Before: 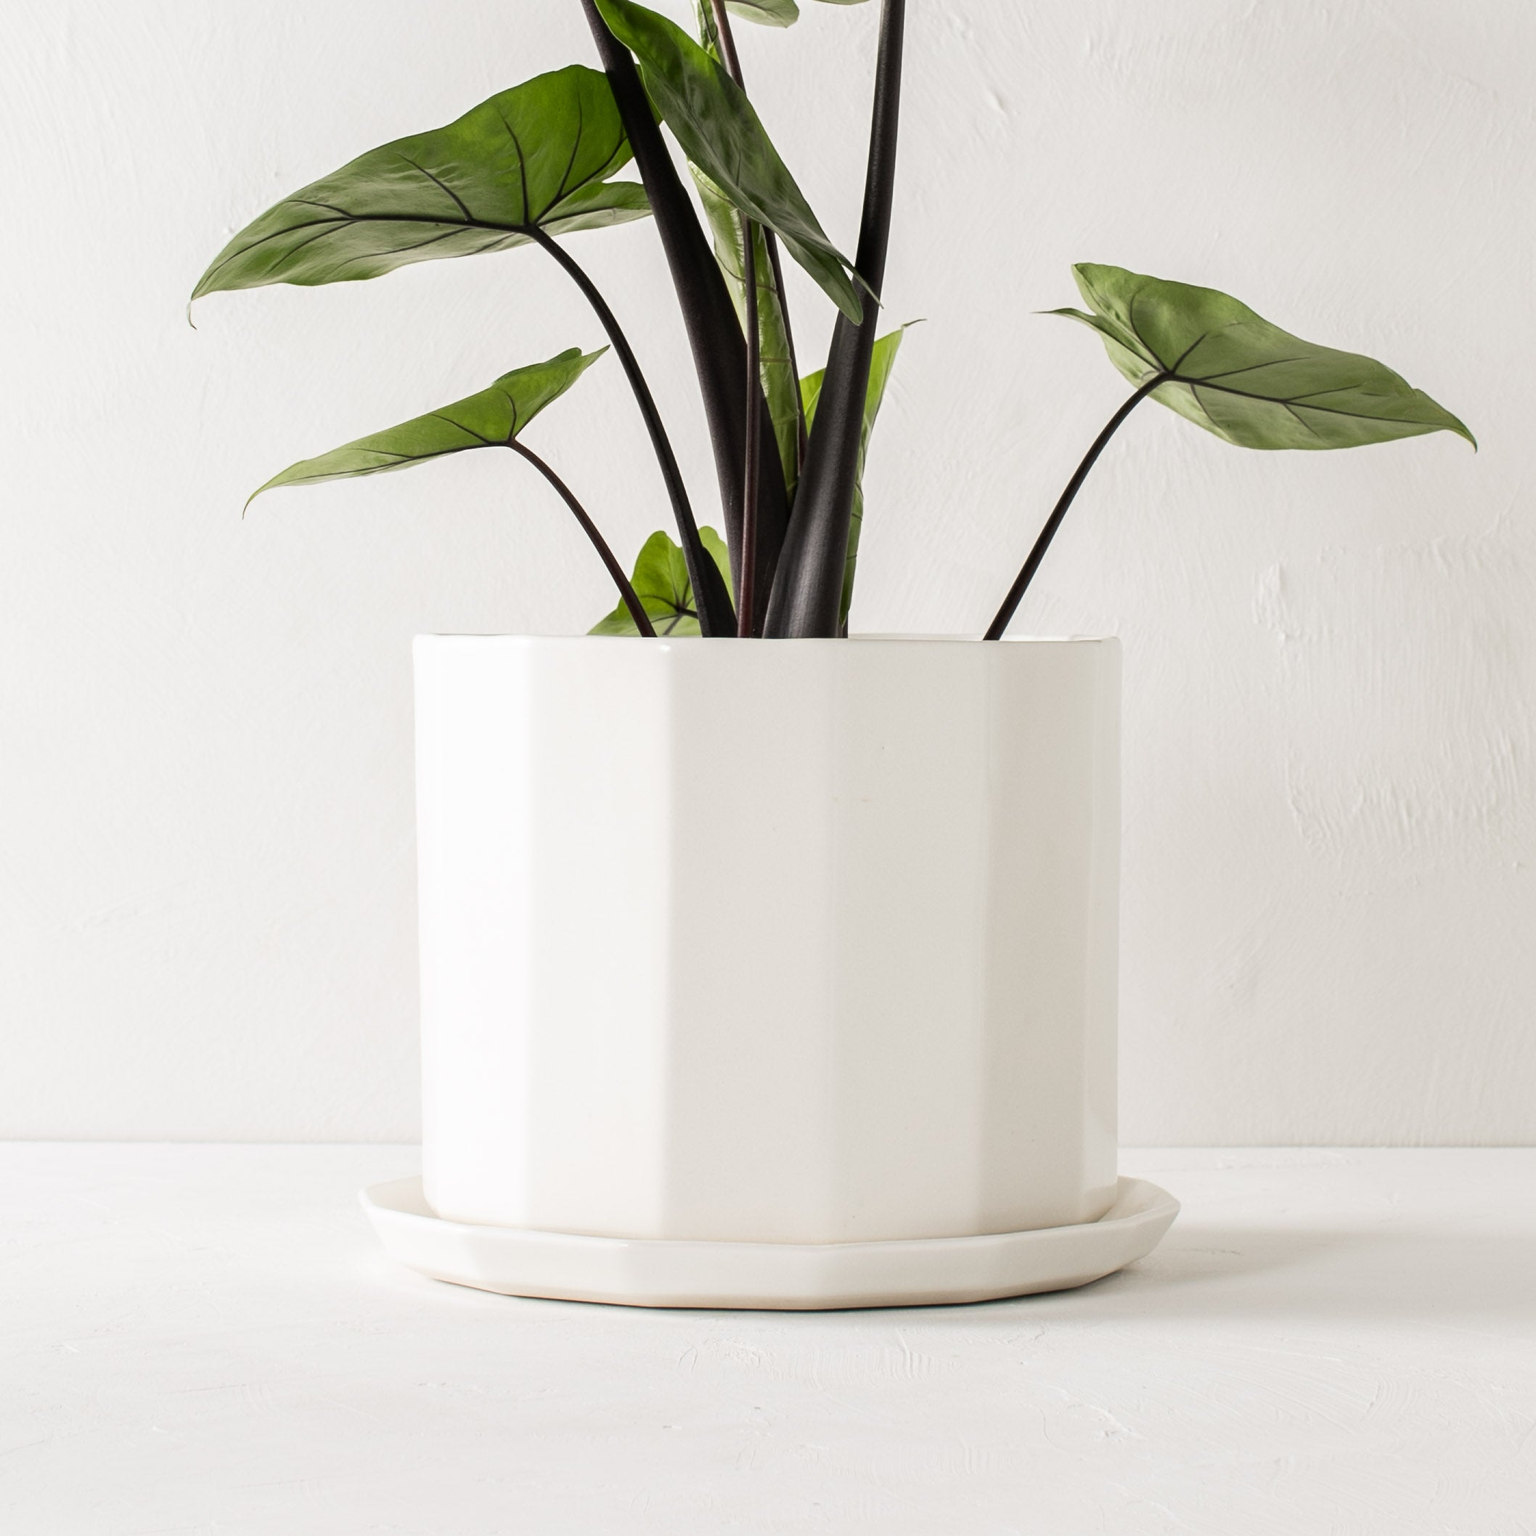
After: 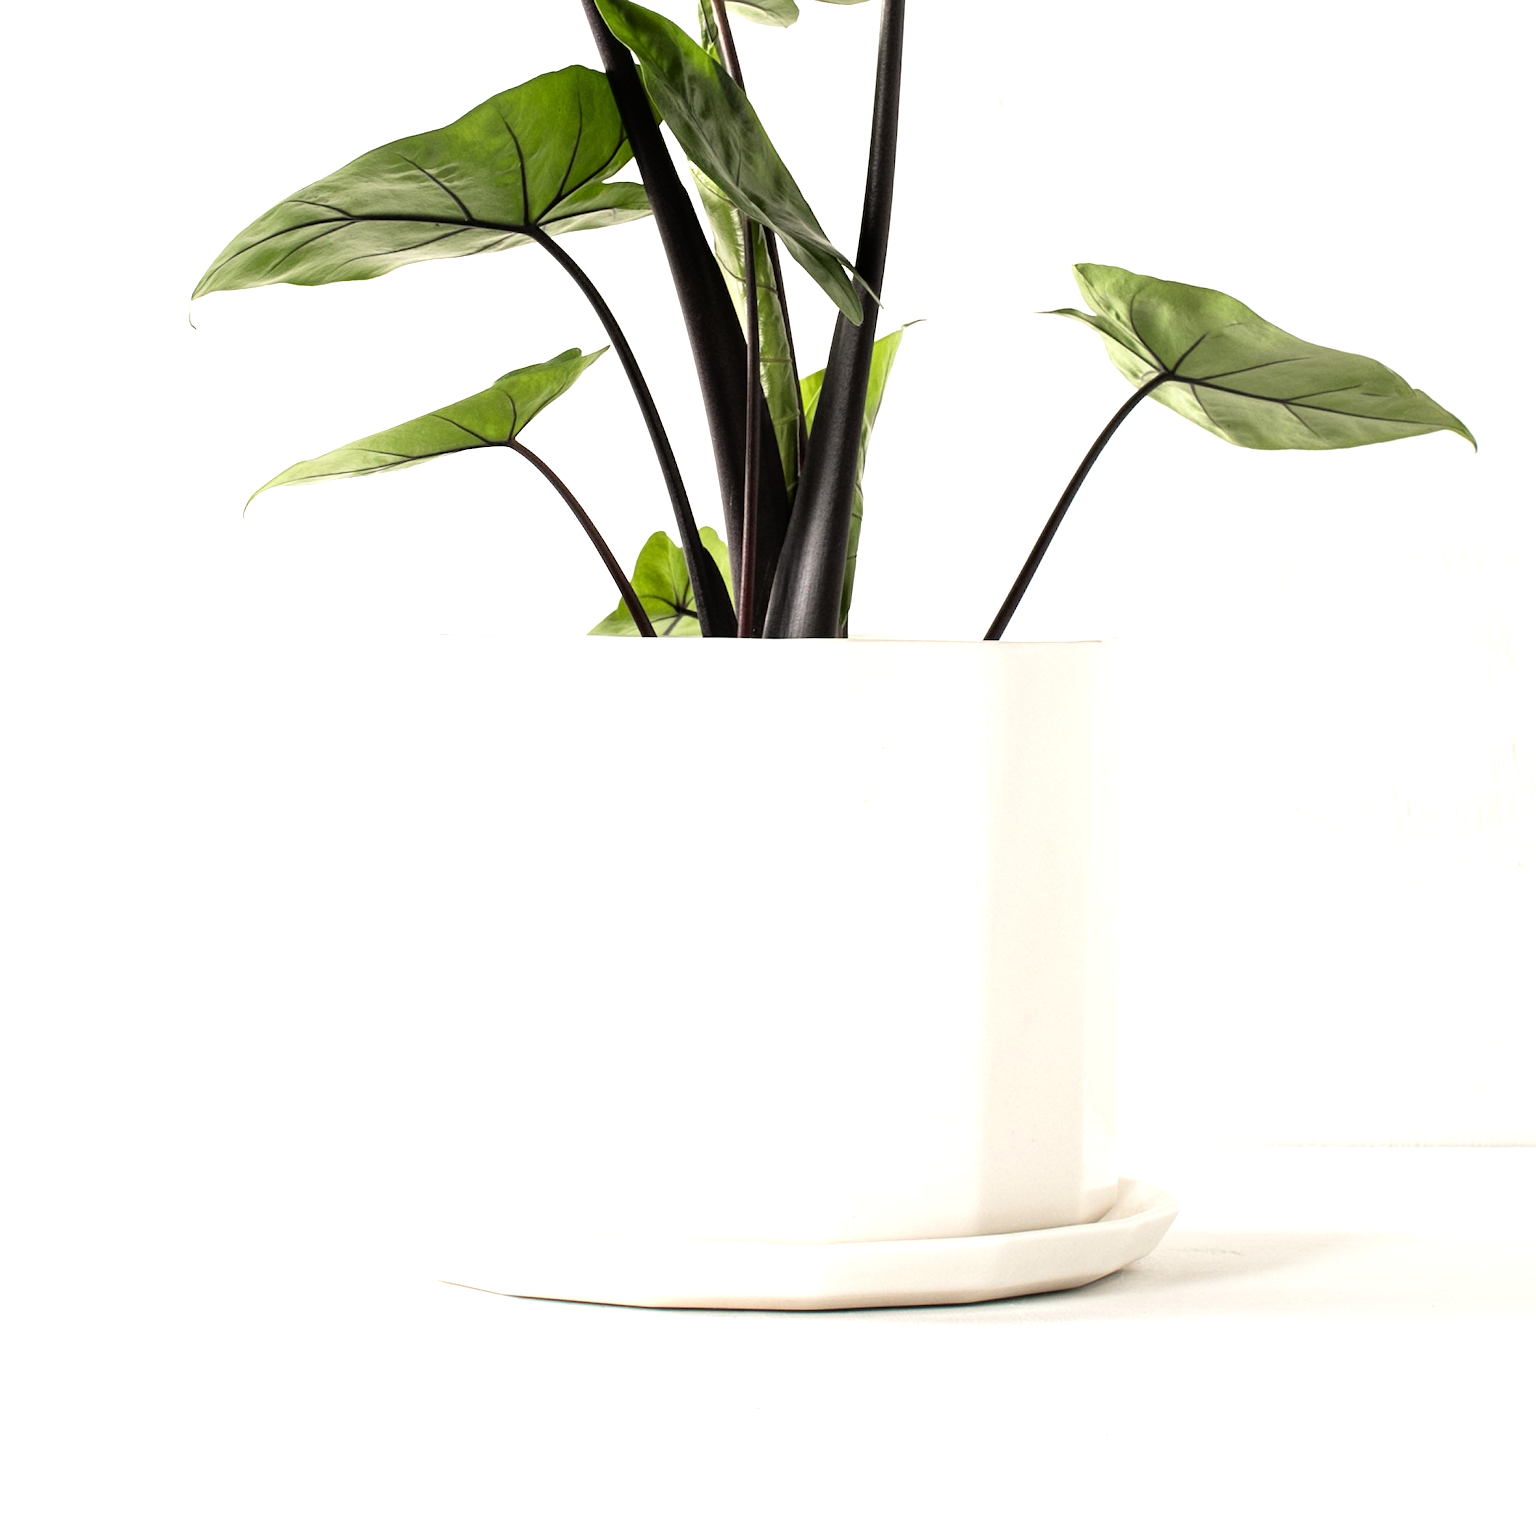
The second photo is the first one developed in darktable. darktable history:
tone equalizer: -8 EV -0.745 EV, -7 EV -0.724 EV, -6 EV -0.614 EV, -5 EV -0.379 EV, -3 EV 0.391 EV, -2 EV 0.6 EV, -1 EV 0.69 EV, +0 EV 0.742 EV
